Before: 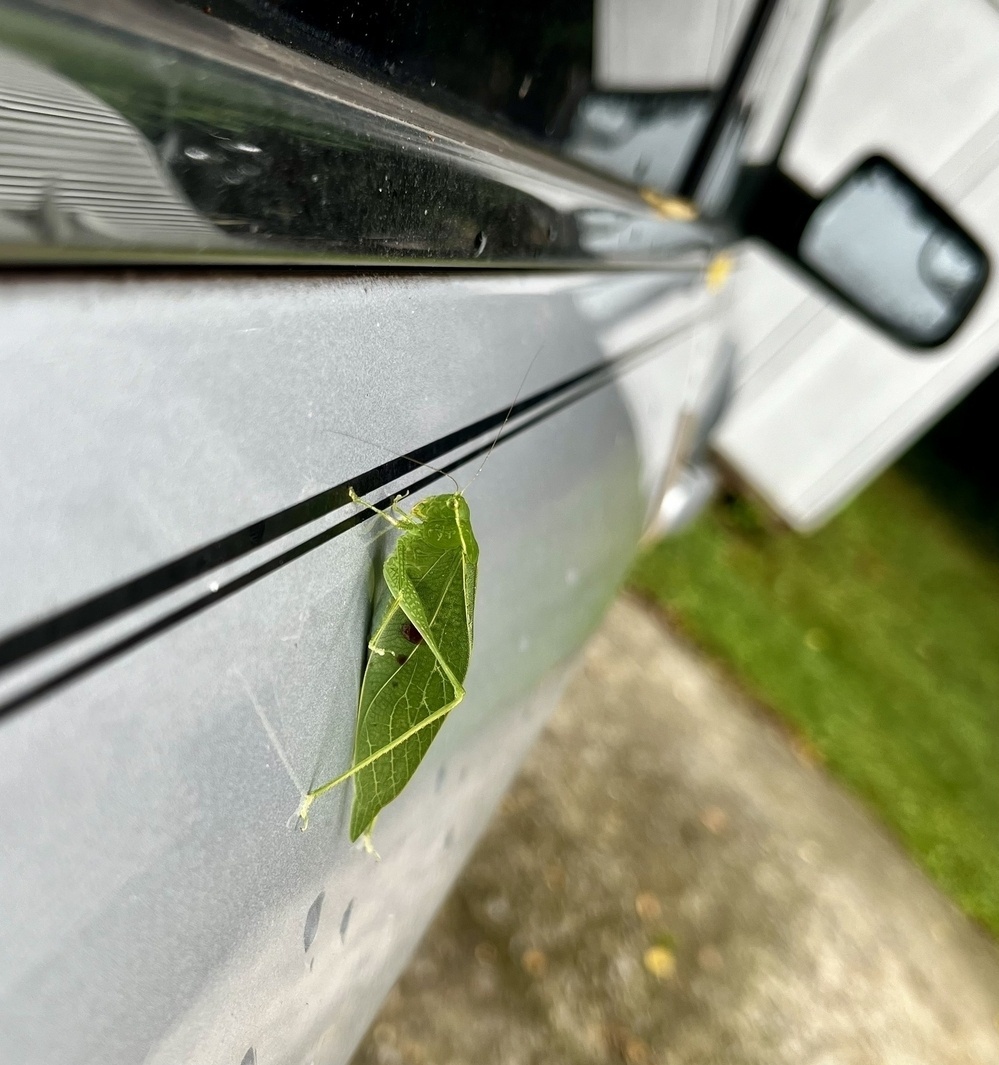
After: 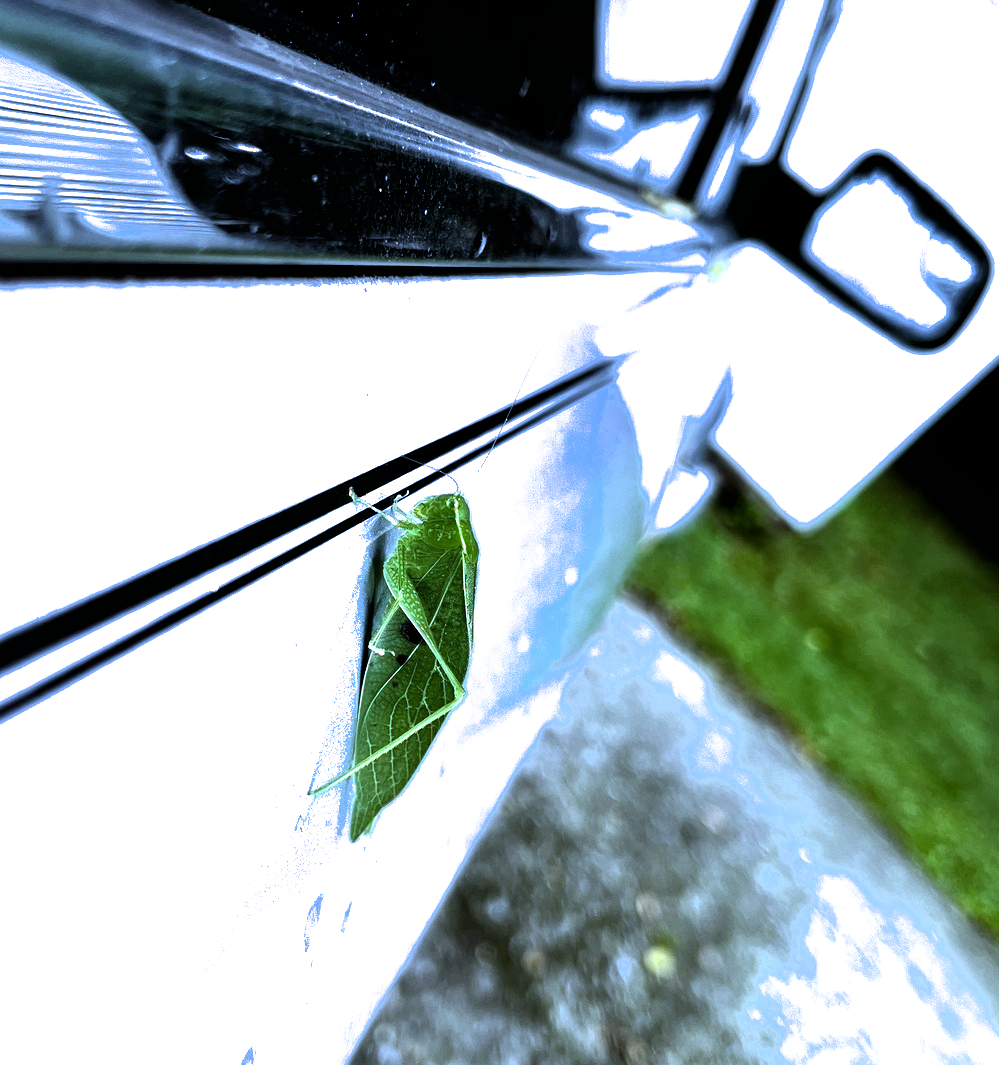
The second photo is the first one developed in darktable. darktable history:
filmic rgb: black relative exposure -8.2 EV, white relative exposure 2.2 EV, threshold 3 EV, hardness 7.11, latitude 85.74%, contrast 1.696, highlights saturation mix -4%, shadows ↔ highlights balance -2.69%, color science v5 (2021), contrast in shadows safe, contrast in highlights safe, enable highlight reconstruction true
white balance: red 0.766, blue 1.537
